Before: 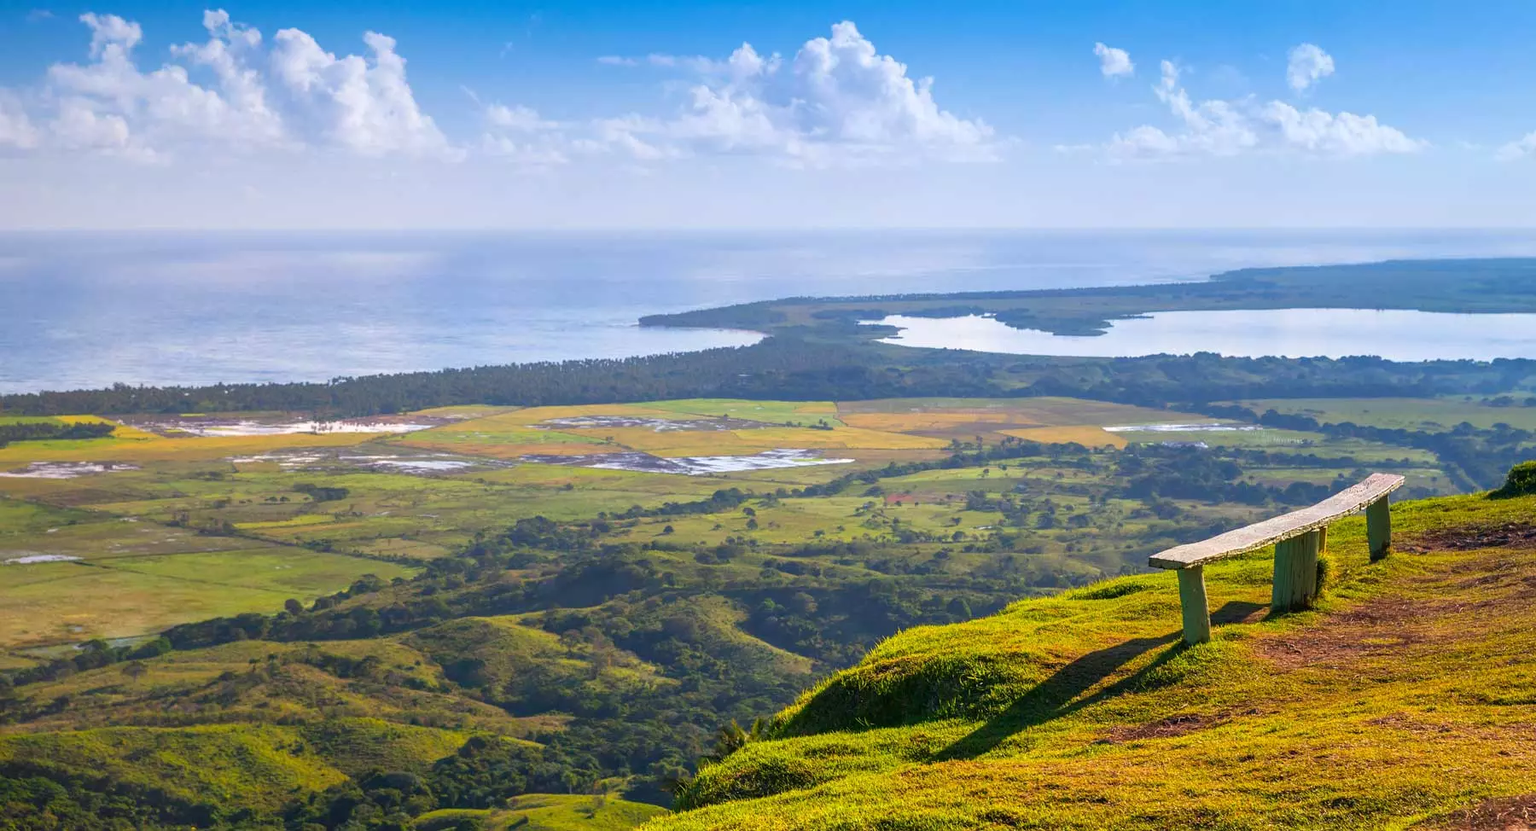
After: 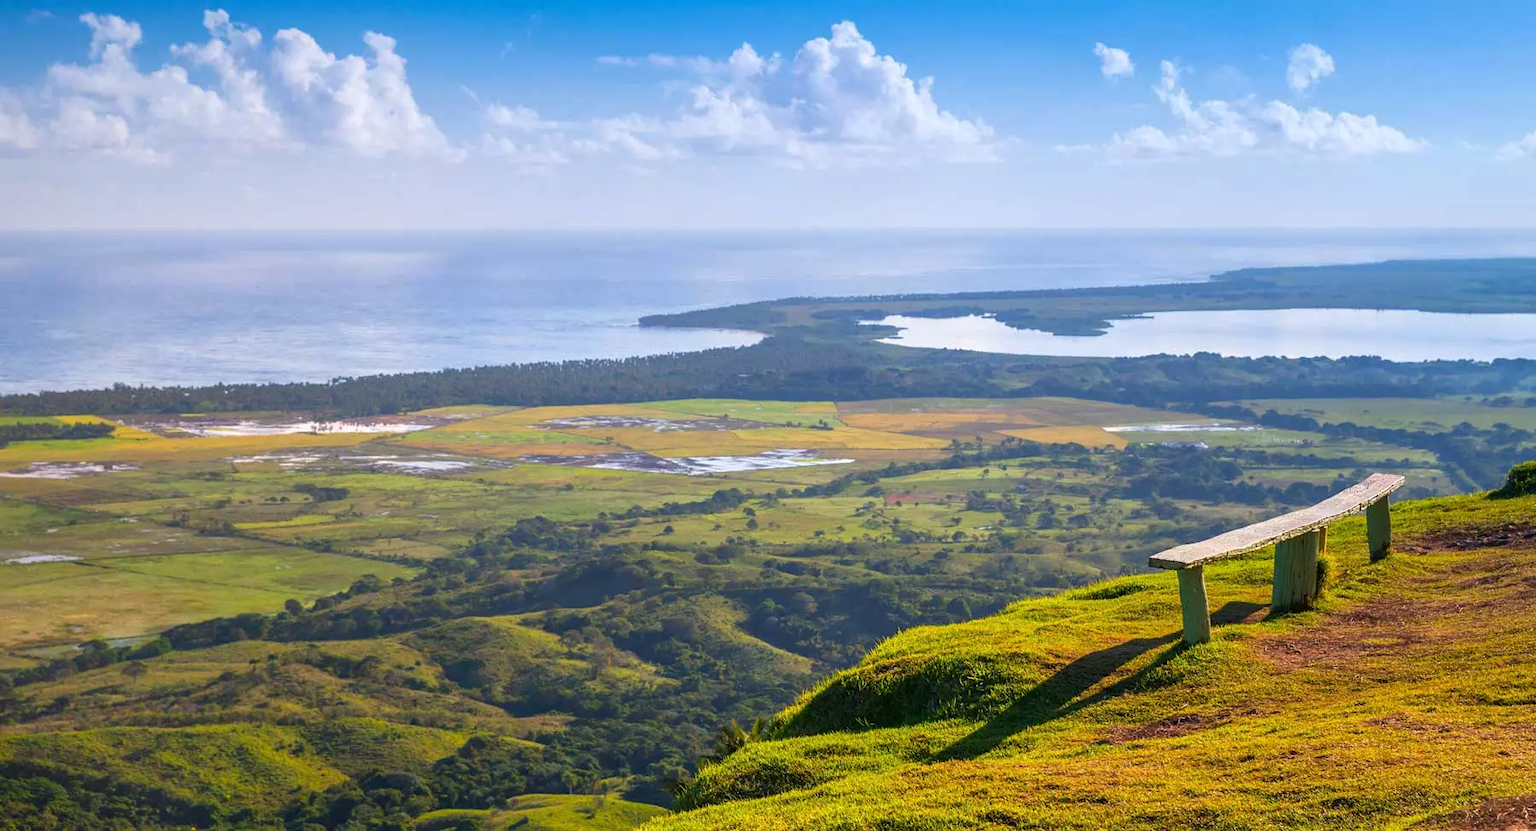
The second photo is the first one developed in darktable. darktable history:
local contrast: mode bilateral grid, contrast 10, coarseness 24, detail 112%, midtone range 0.2
